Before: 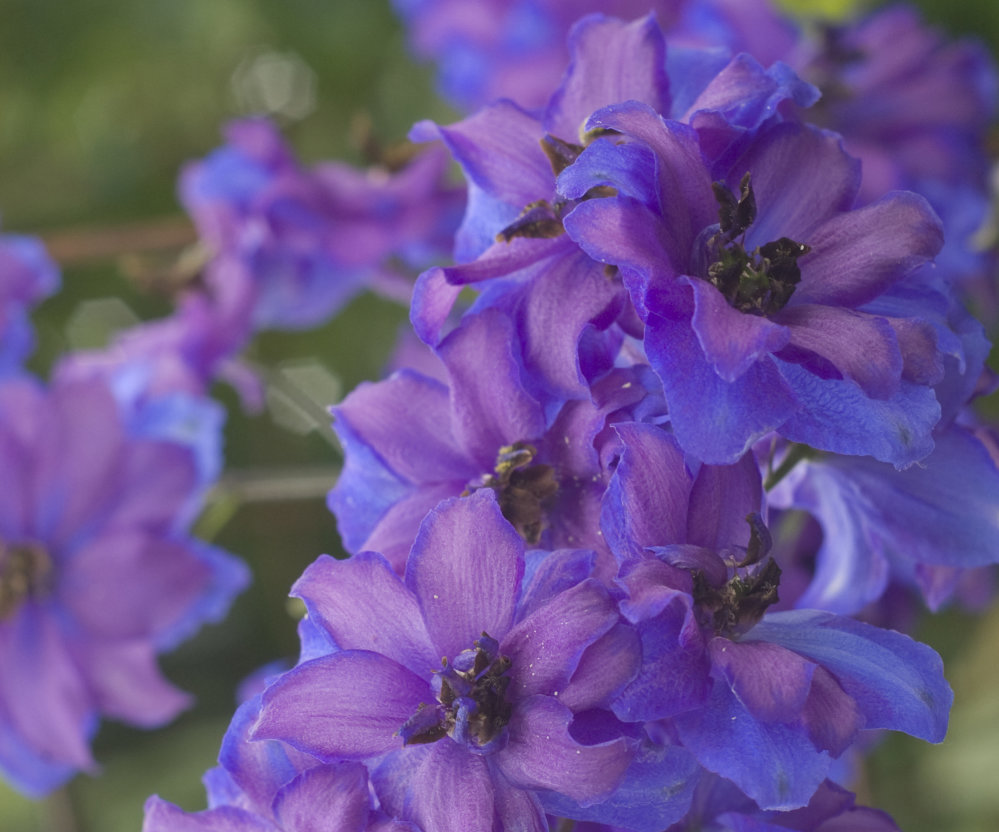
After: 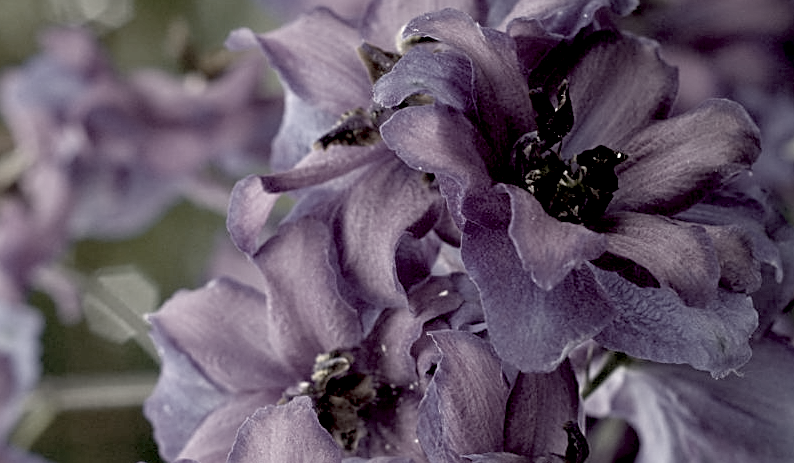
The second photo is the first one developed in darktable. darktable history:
white balance: red 1.029, blue 0.92
crop: left 18.38%, top 11.092%, right 2.134%, bottom 33.217%
exposure: black level correction 0.04, exposure 0.5 EV, compensate highlight preservation false
sharpen: on, module defaults
color correction: saturation 0.2
